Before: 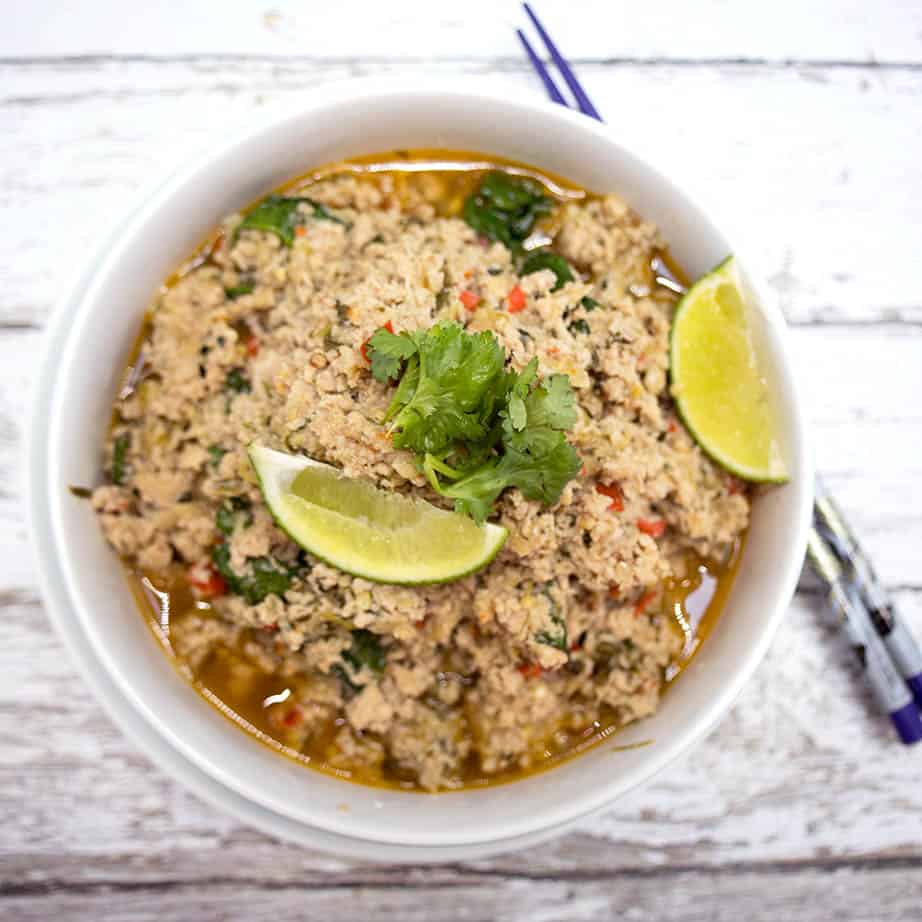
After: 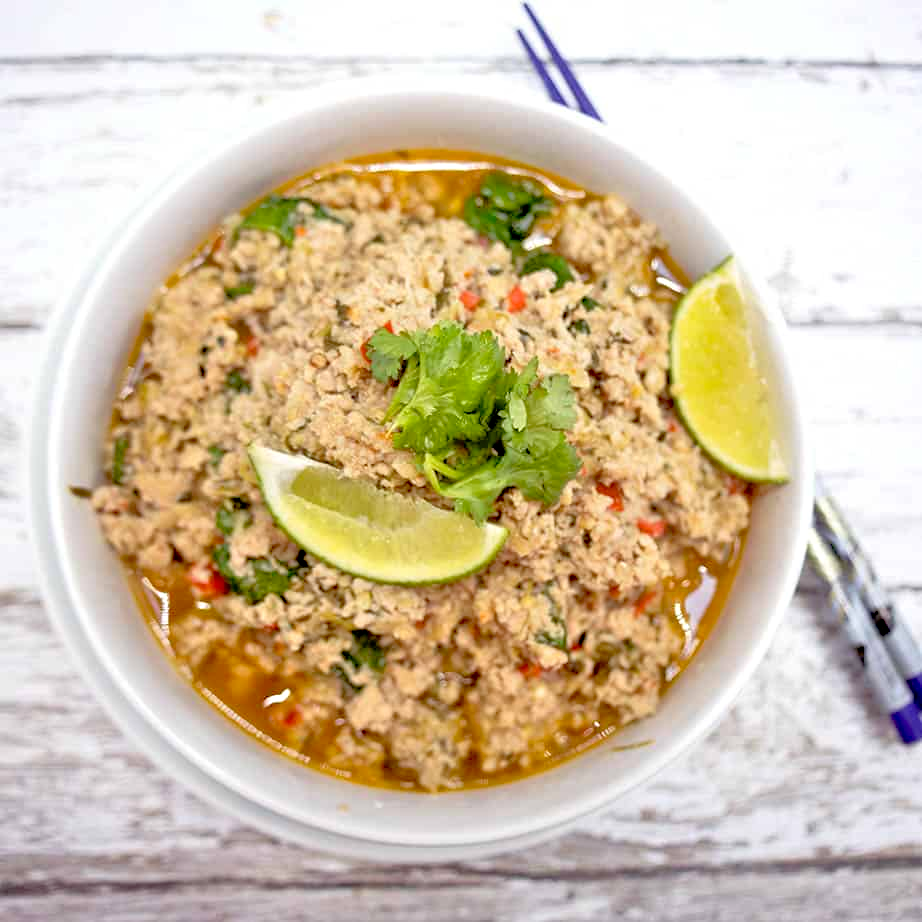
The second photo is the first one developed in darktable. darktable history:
exposure: black level correction 0.01, exposure 0.011 EV, compensate highlight preservation false
tone equalizer: -7 EV 0.15 EV, -6 EV 0.6 EV, -5 EV 1.15 EV, -4 EV 1.33 EV, -3 EV 1.15 EV, -2 EV 0.6 EV, -1 EV 0.15 EV, mask exposure compensation -0.5 EV
